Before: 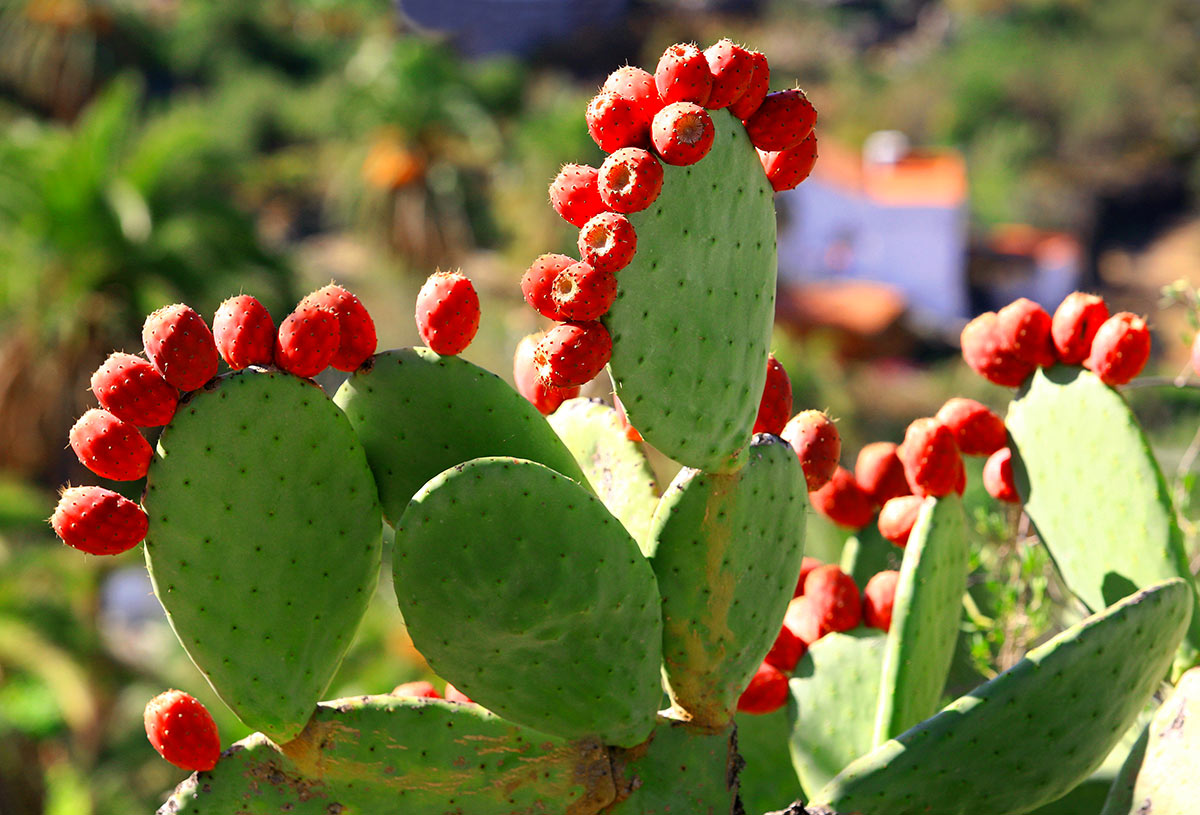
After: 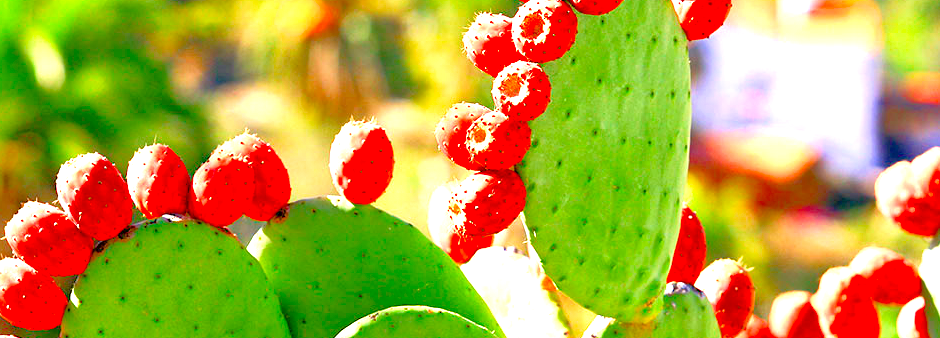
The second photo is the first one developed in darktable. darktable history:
velvia: strength 31.43%, mid-tones bias 0.206
crop: left 7.176%, top 18.546%, right 14.452%, bottom 39.918%
exposure: black level correction 0.001, exposure 1.3 EV, compensate highlight preservation false
contrast brightness saturation: contrast 0.038, saturation 0.161
tone equalizer: -7 EV 0.14 EV, -6 EV 0.585 EV, -5 EV 1.17 EV, -4 EV 1.29 EV, -3 EV 1.14 EV, -2 EV 0.6 EV, -1 EV 0.15 EV
